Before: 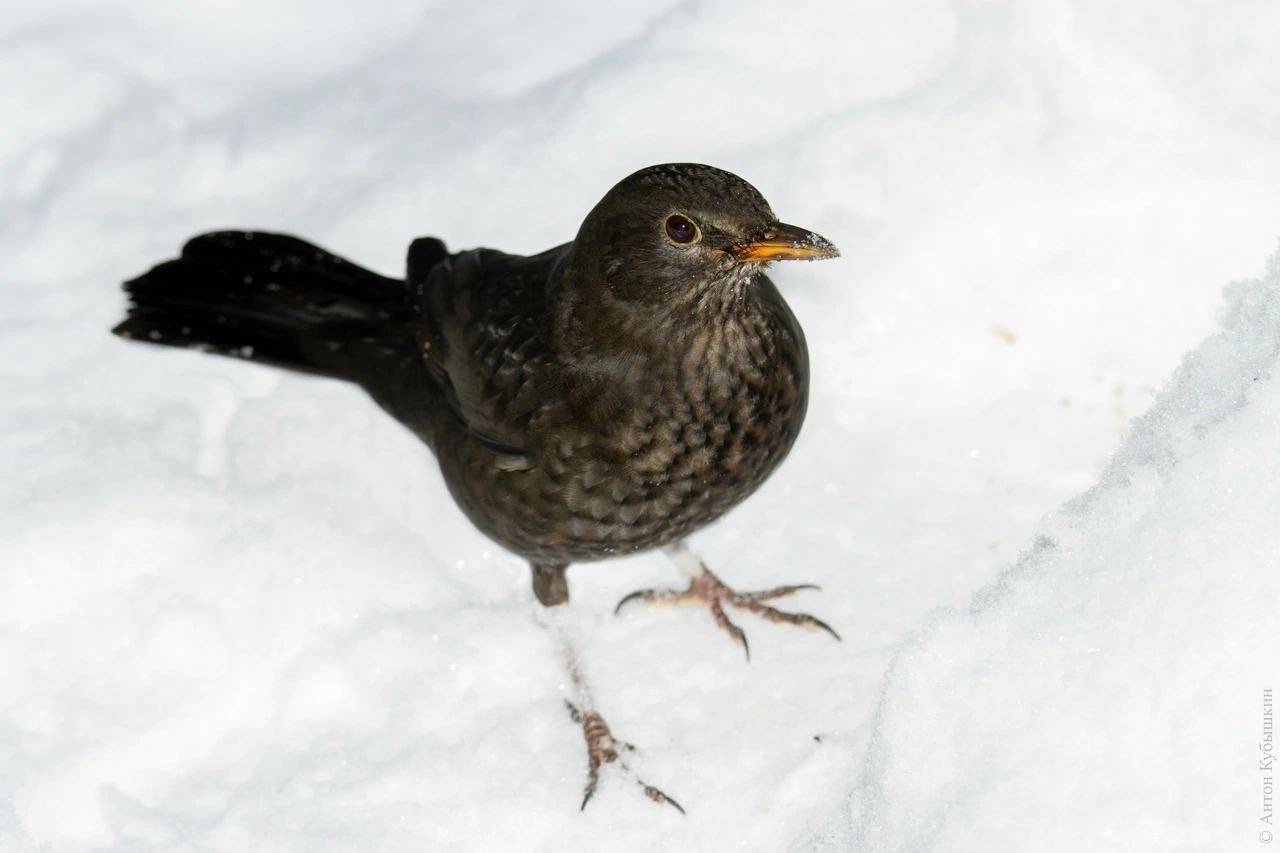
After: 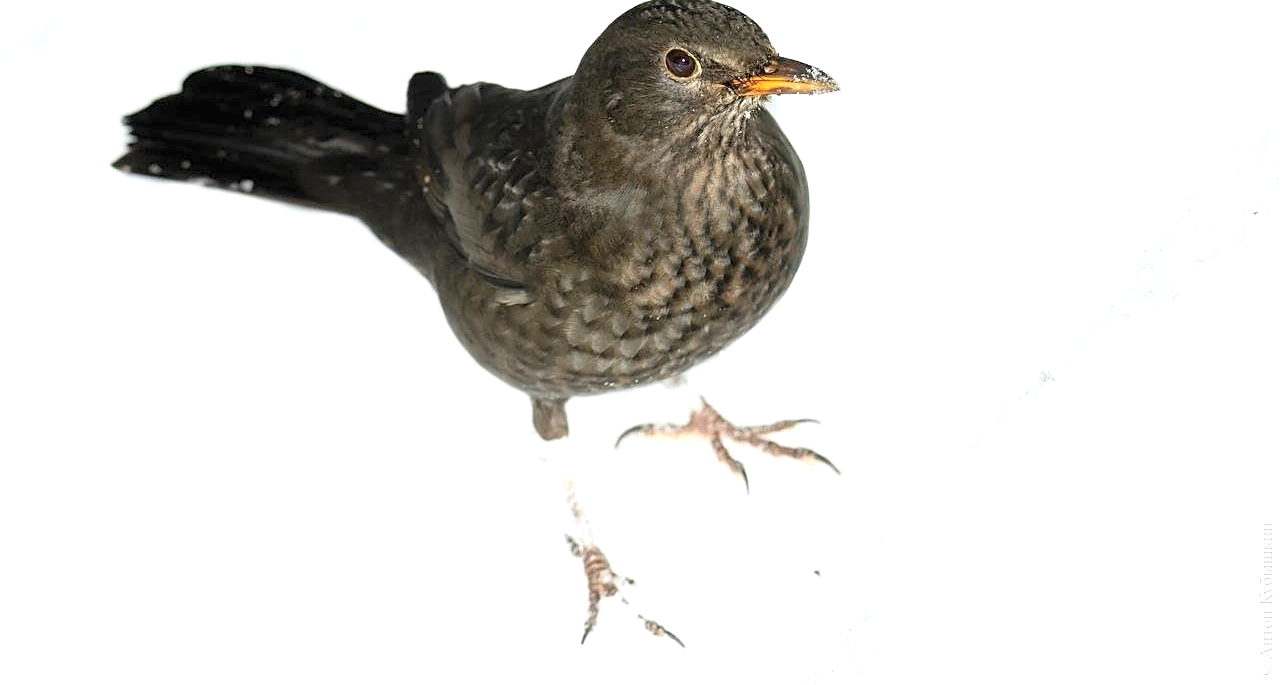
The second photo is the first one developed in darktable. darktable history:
sharpen: on, module defaults
contrast brightness saturation: brightness 0.142
crop and rotate: top 19.585%
exposure: black level correction 0, exposure 0.696 EV, compensate exposure bias true, compensate highlight preservation false
